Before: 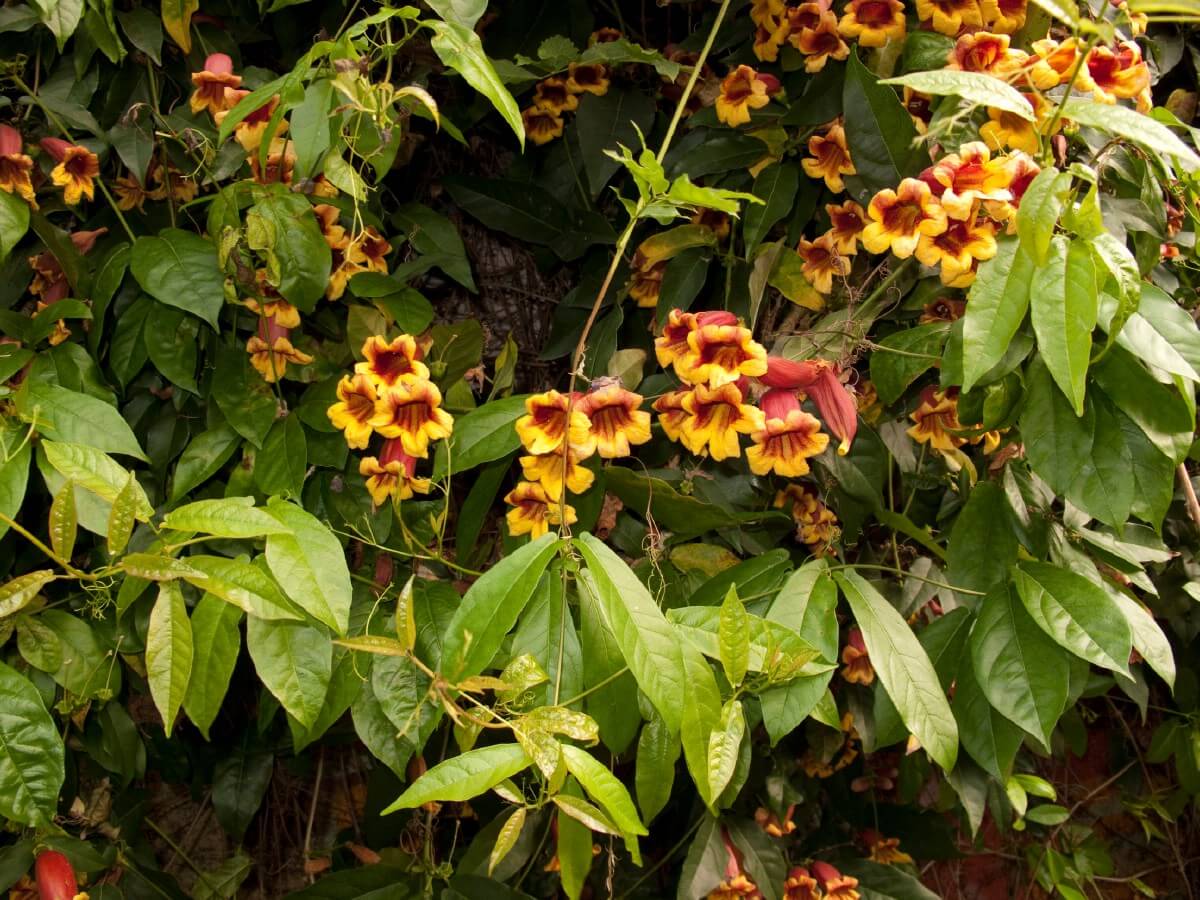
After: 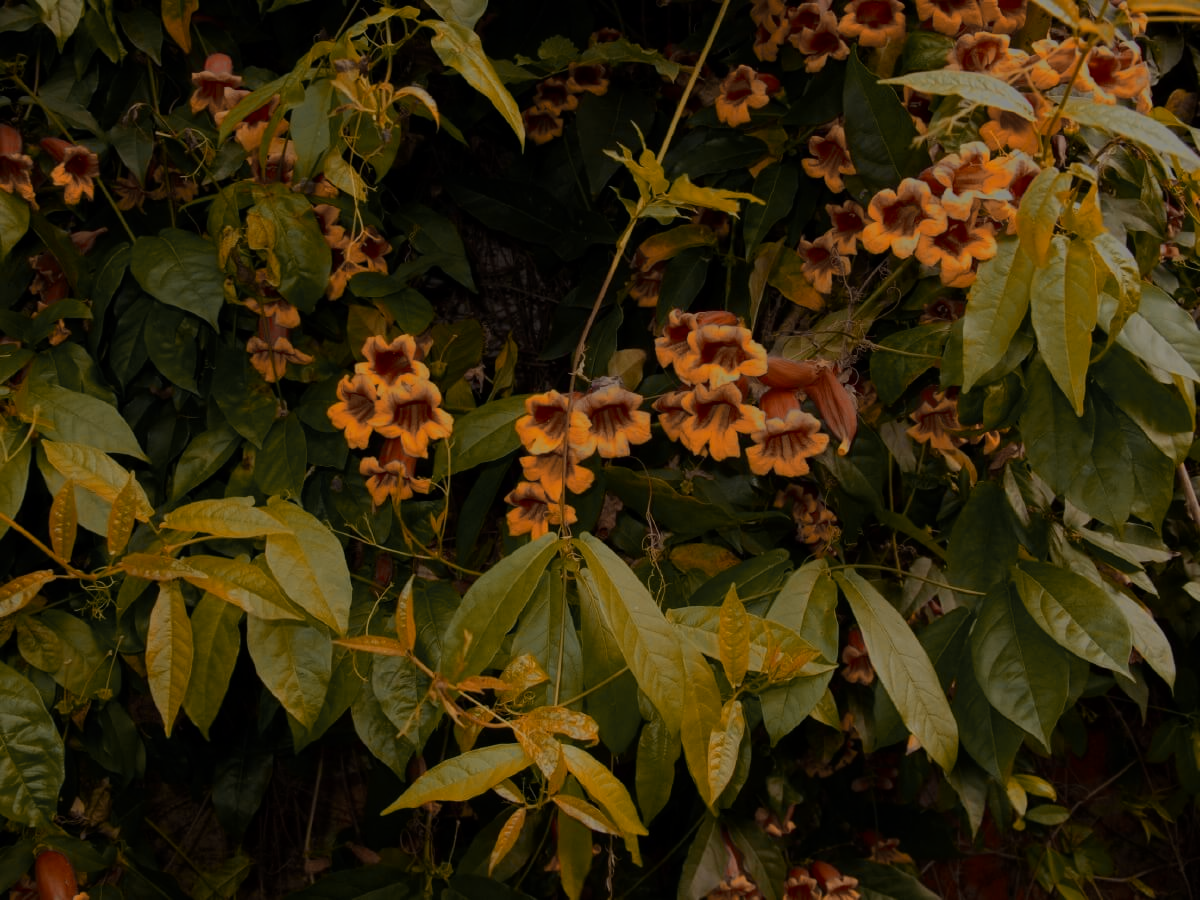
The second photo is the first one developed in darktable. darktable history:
exposure: exposure -2.083 EV, compensate highlight preservation false
color zones: curves: ch0 [(0.009, 0.528) (0.136, 0.6) (0.255, 0.586) (0.39, 0.528) (0.522, 0.584) (0.686, 0.736) (0.849, 0.561)]; ch1 [(0.045, 0.781) (0.14, 0.416) (0.257, 0.695) (0.442, 0.032) (0.738, 0.338) (0.818, 0.632) (0.891, 0.741) (1, 0.704)]; ch2 [(0, 0.667) (0.141, 0.52) (0.26, 0.37) (0.474, 0.432) (0.743, 0.286)]
